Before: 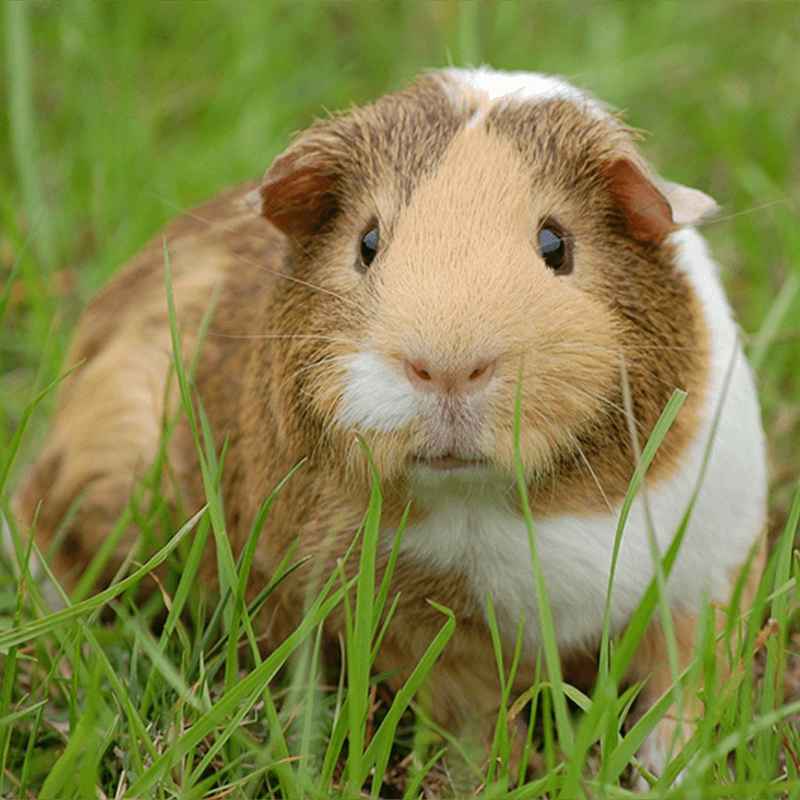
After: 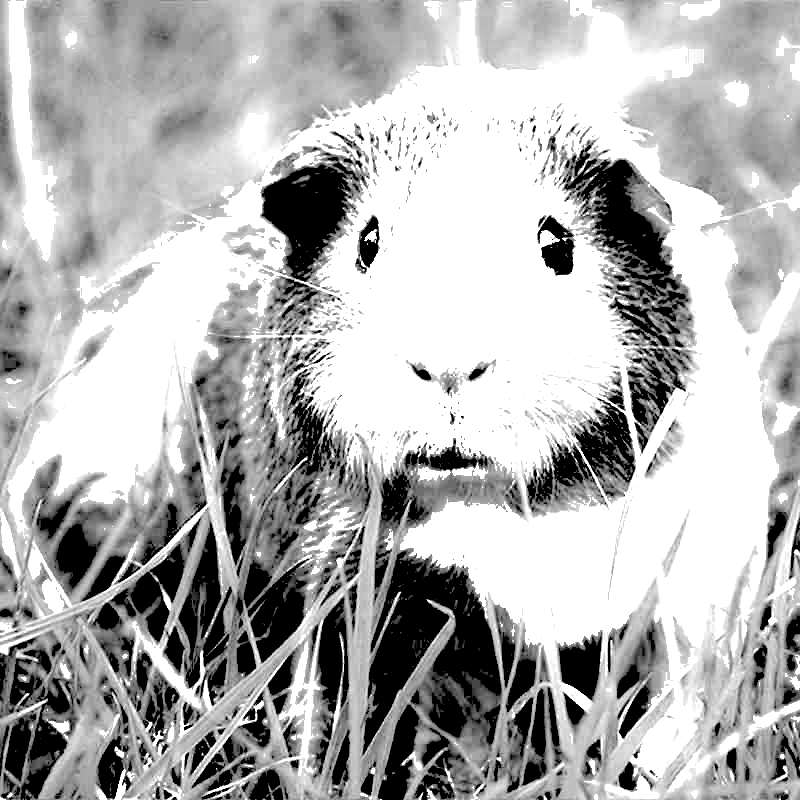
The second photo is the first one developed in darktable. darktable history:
monochrome: a 32, b 64, size 2.3
exposure: black level correction 0.1, exposure 3 EV, compensate highlight preservation false
